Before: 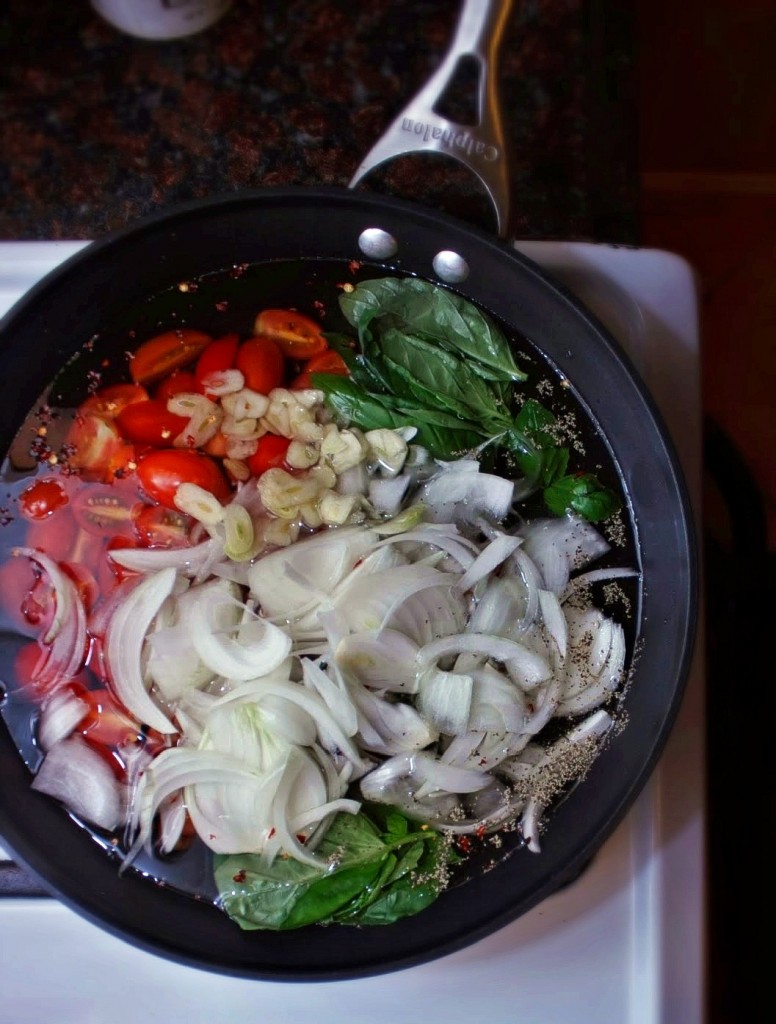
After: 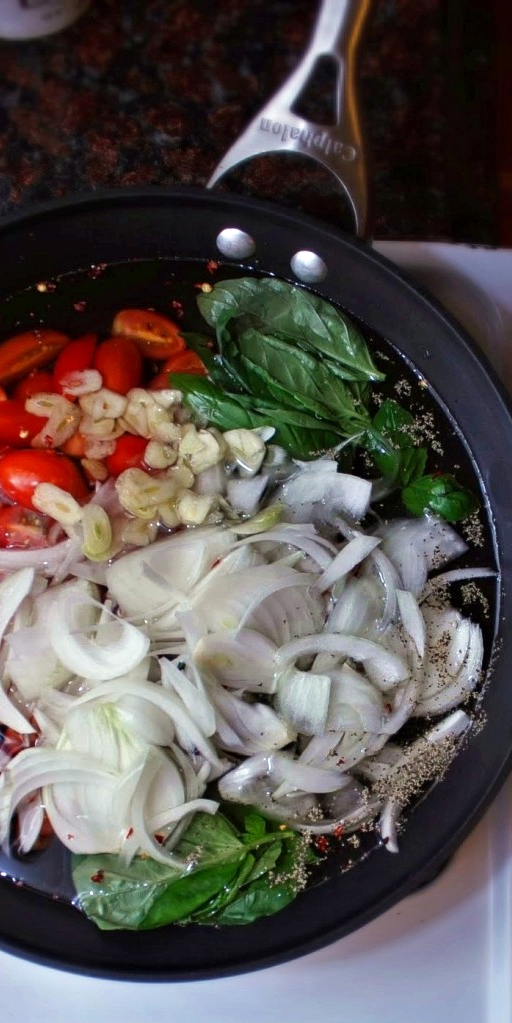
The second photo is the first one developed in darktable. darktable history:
exposure: exposure 0.178 EV, compensate exposure bias true, compensate highlight preservation false
crop and rotate: left 18.442%, right 15.508%
